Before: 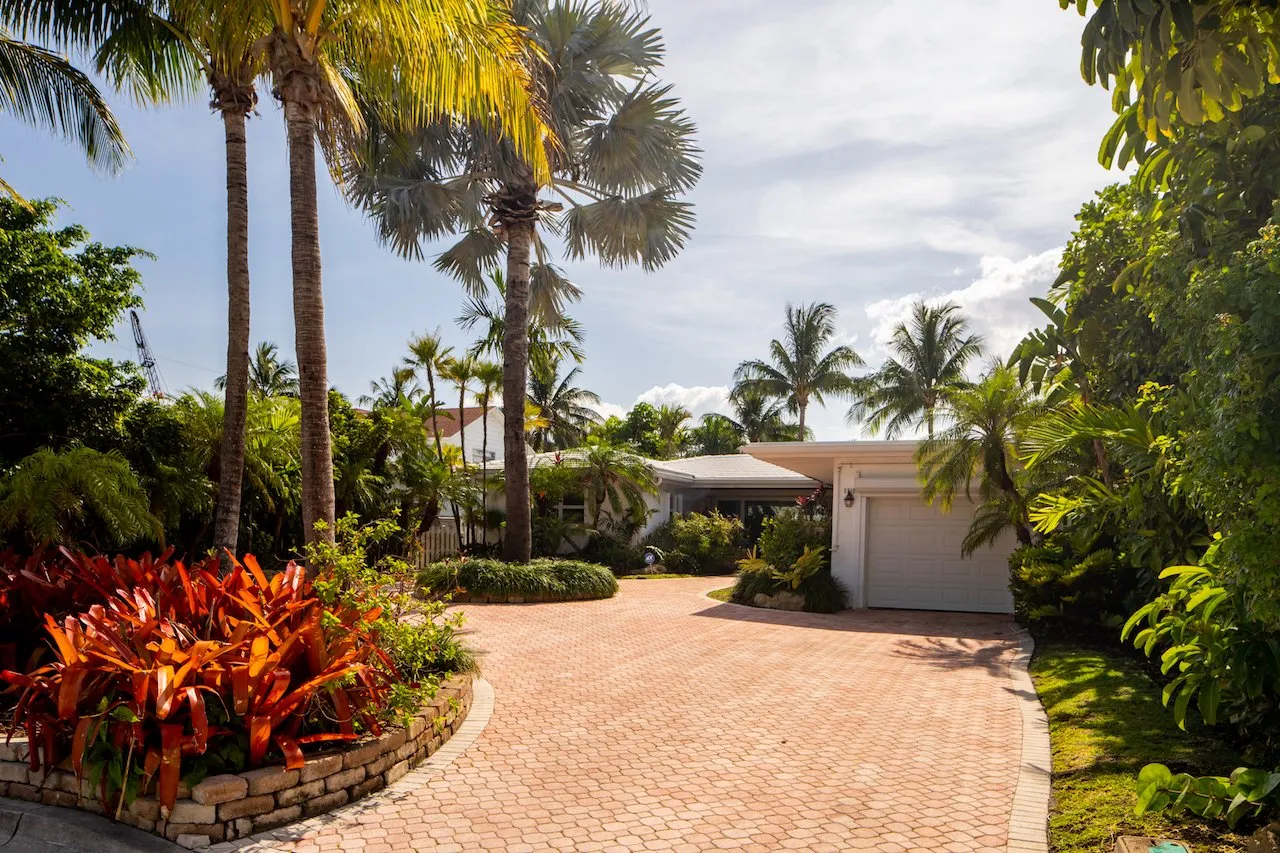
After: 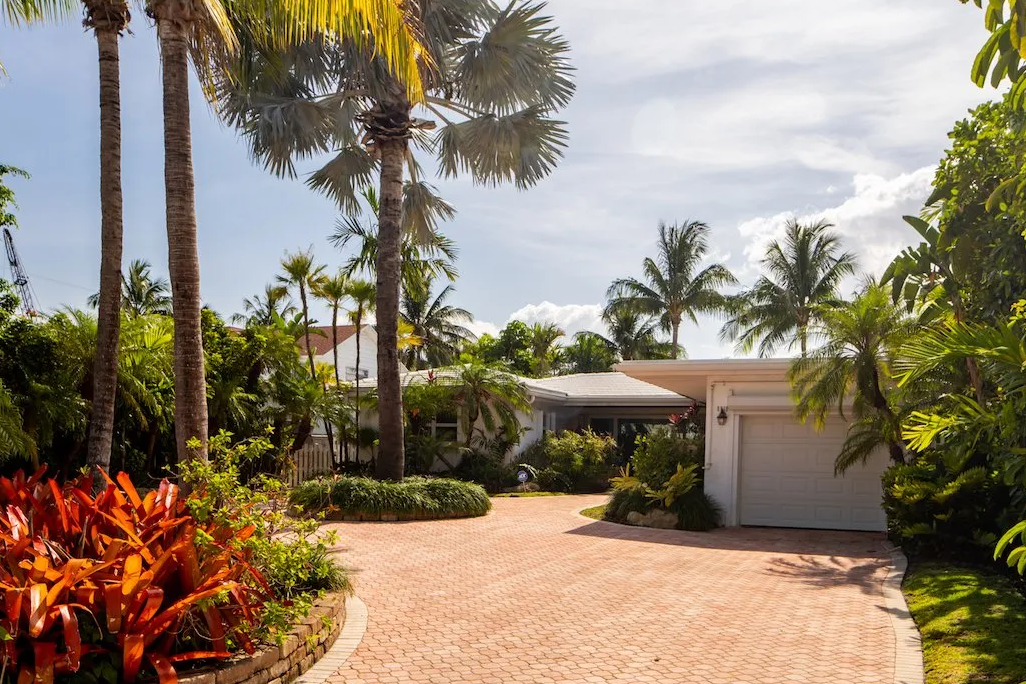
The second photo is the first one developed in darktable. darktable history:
crop and rotate: left 9.995%, top 9.817%, right 9.841%, bottom 9.912%
